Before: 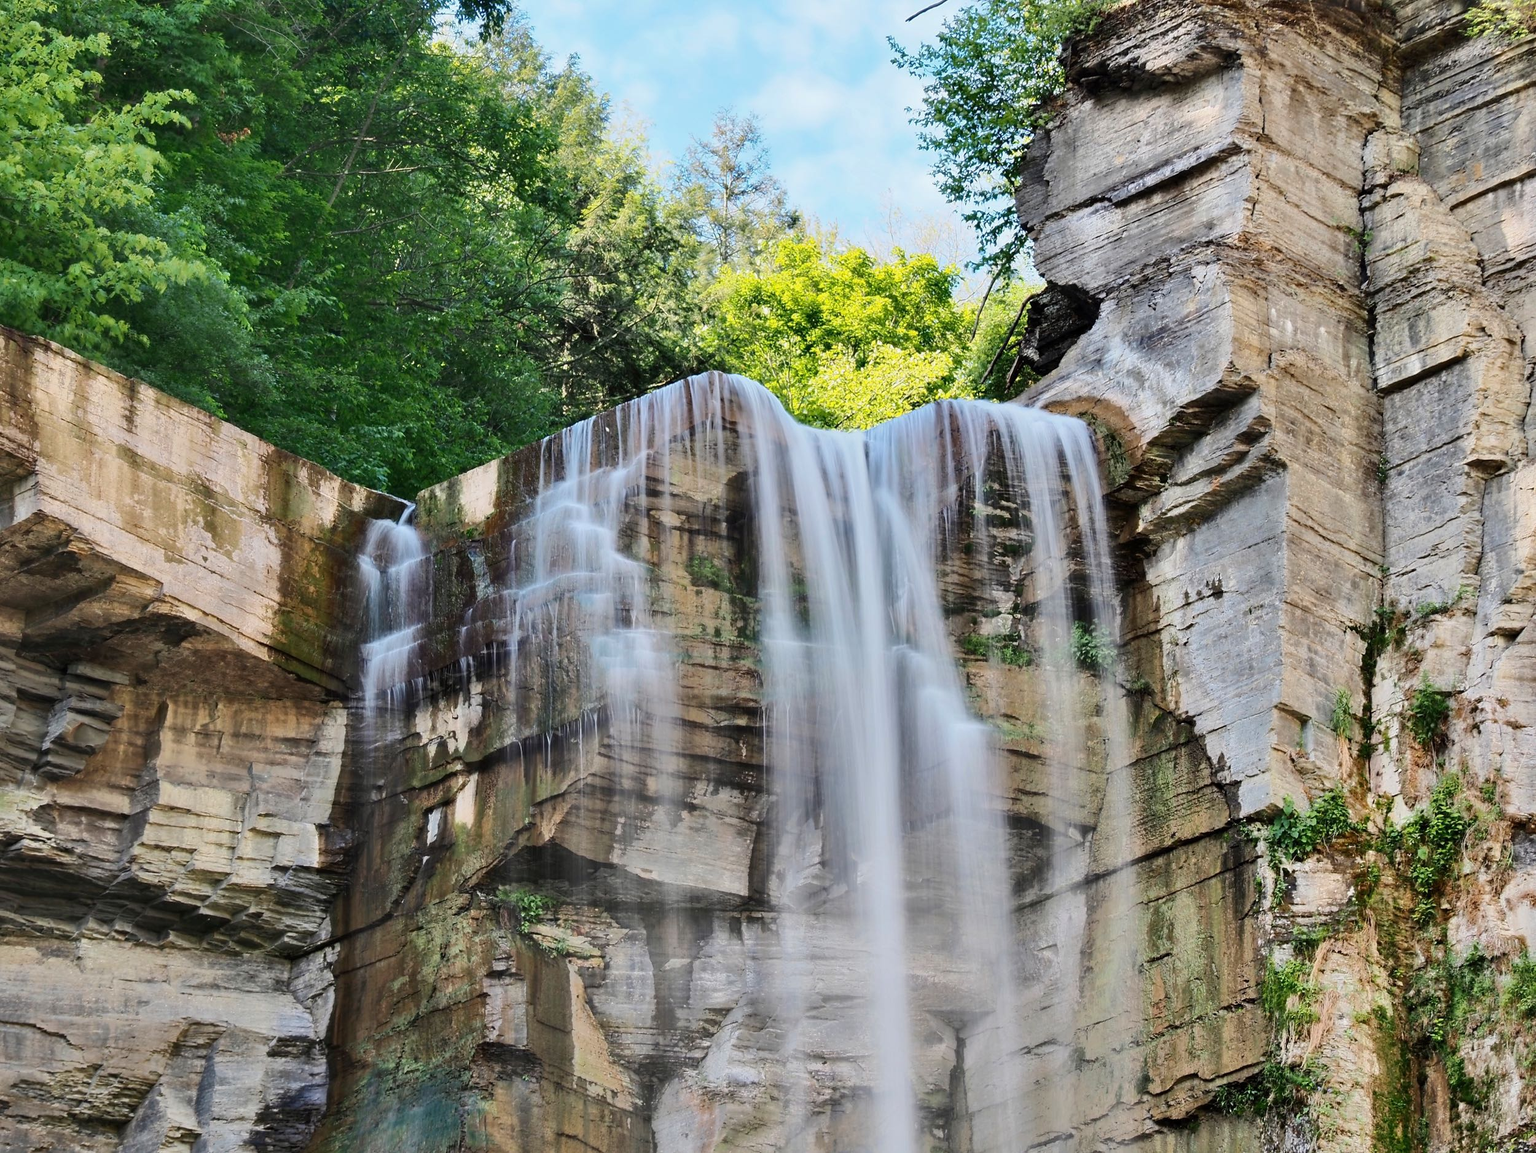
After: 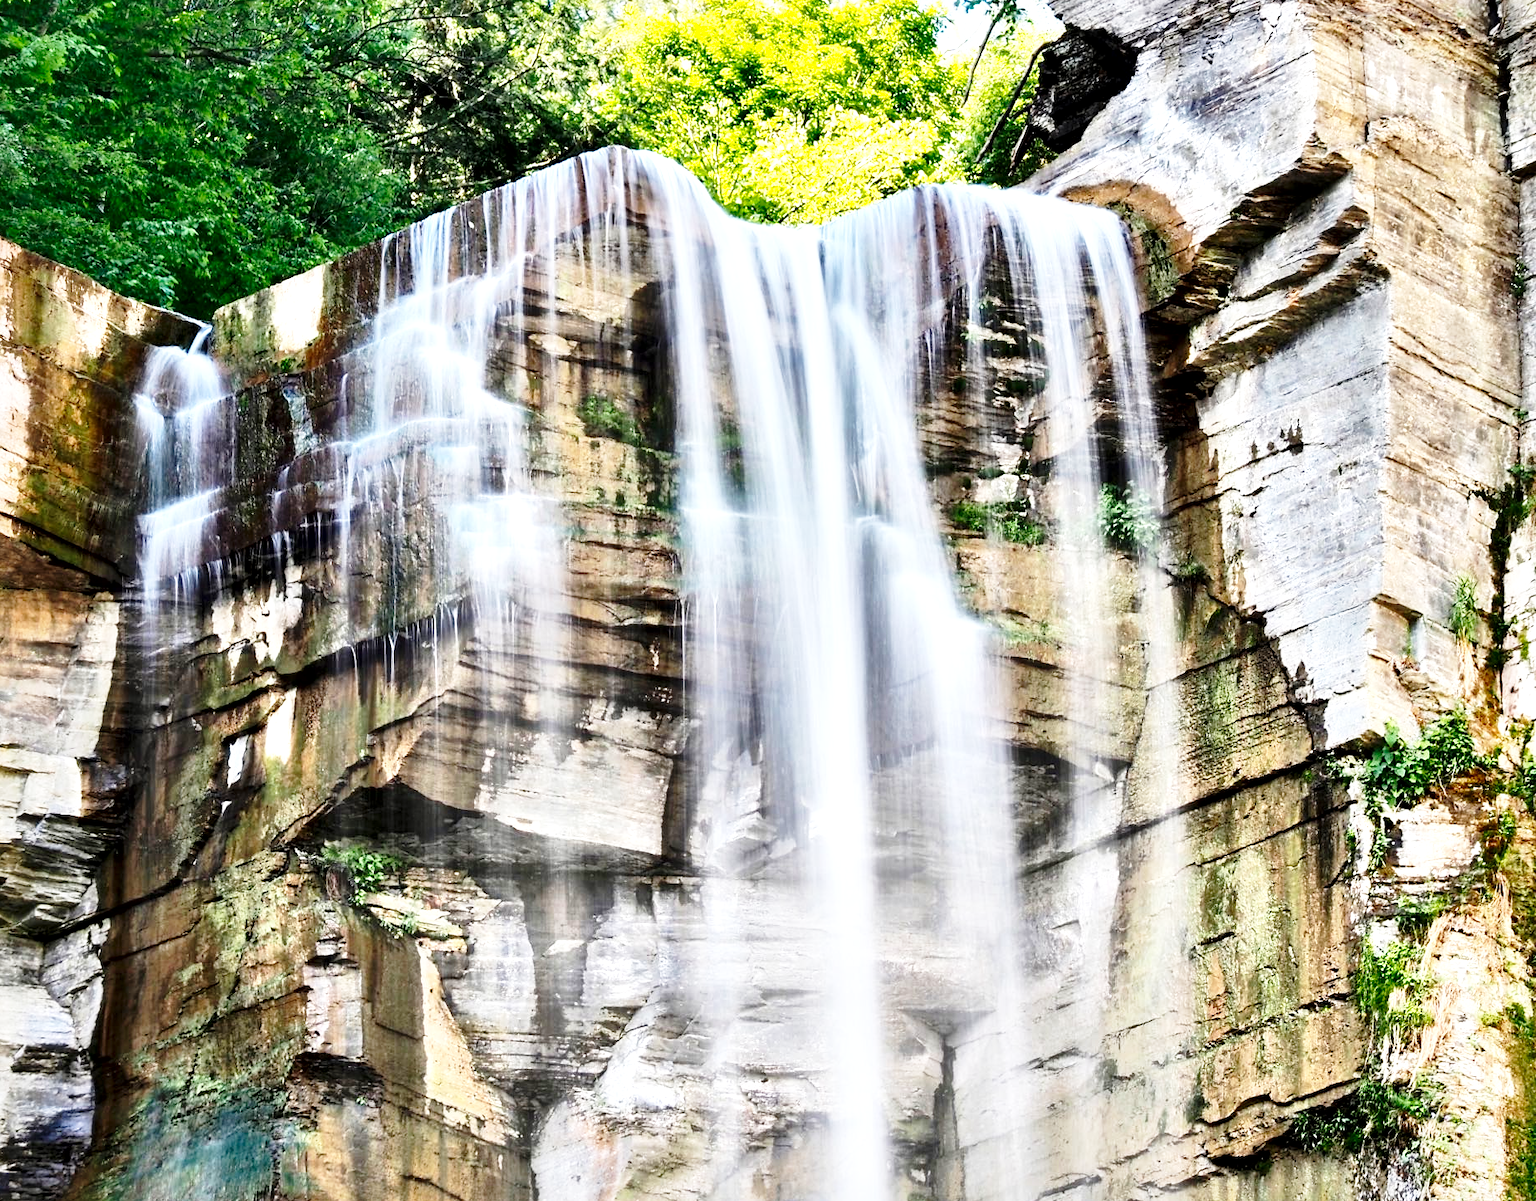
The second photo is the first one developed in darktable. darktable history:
base curve: curves: ch0 [(0, 0) (0.026, 0.03) (0.109, 0.232) (0.351, 0.748) (0.669, 0.968) (1, 1)], preserve colors none
local contrast: mode bilateral grid, contrast 25, coarseness 60, detail 151%, midtone range 0.2
crop: left 16.871%, top 22.857%, right 9.116%
